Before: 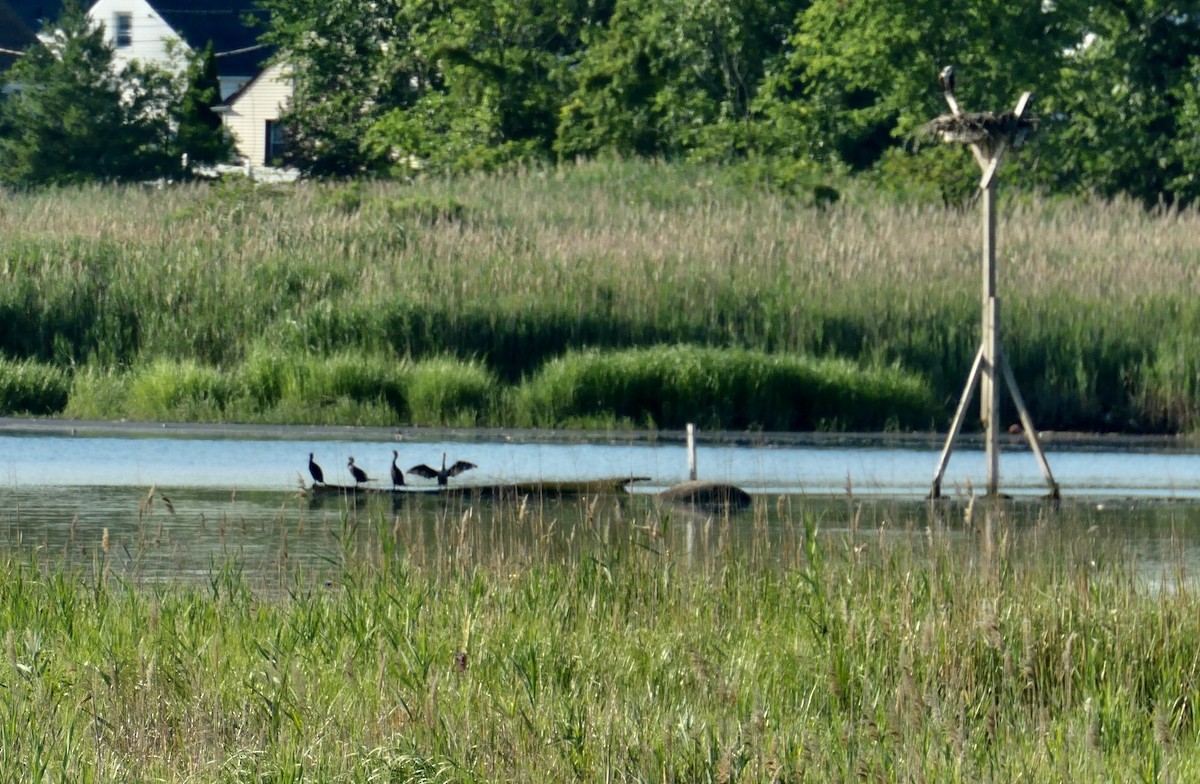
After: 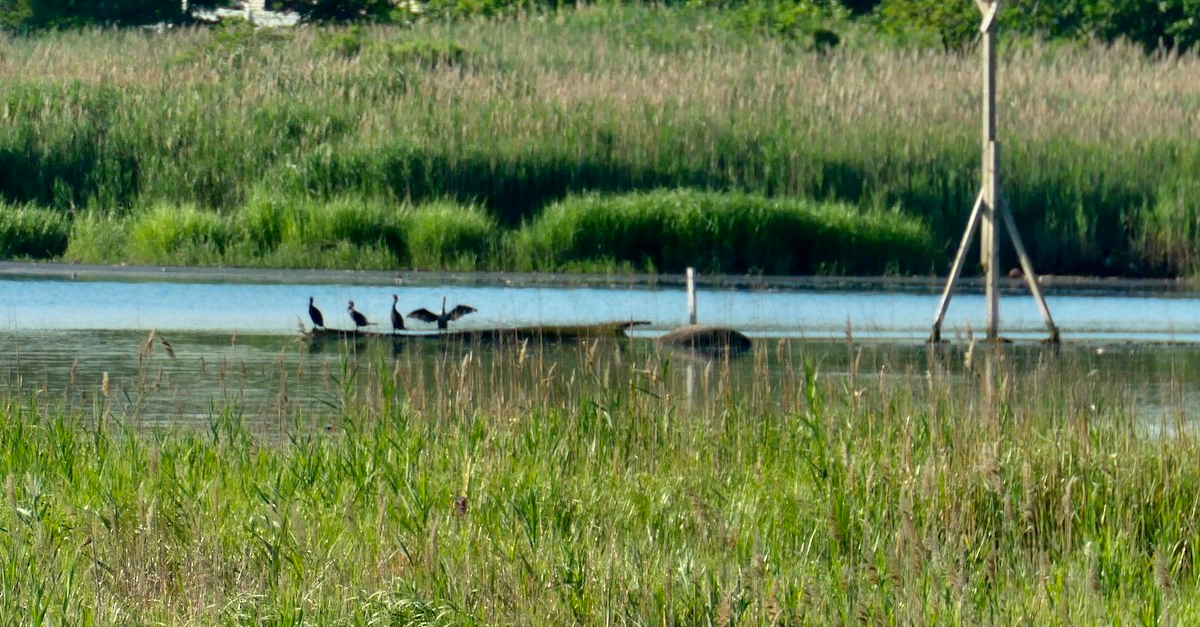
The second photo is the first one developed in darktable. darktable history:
contrast brightness saturation: contrast 0.039, saturation 0.072
crop and rotate: top 19.9%
